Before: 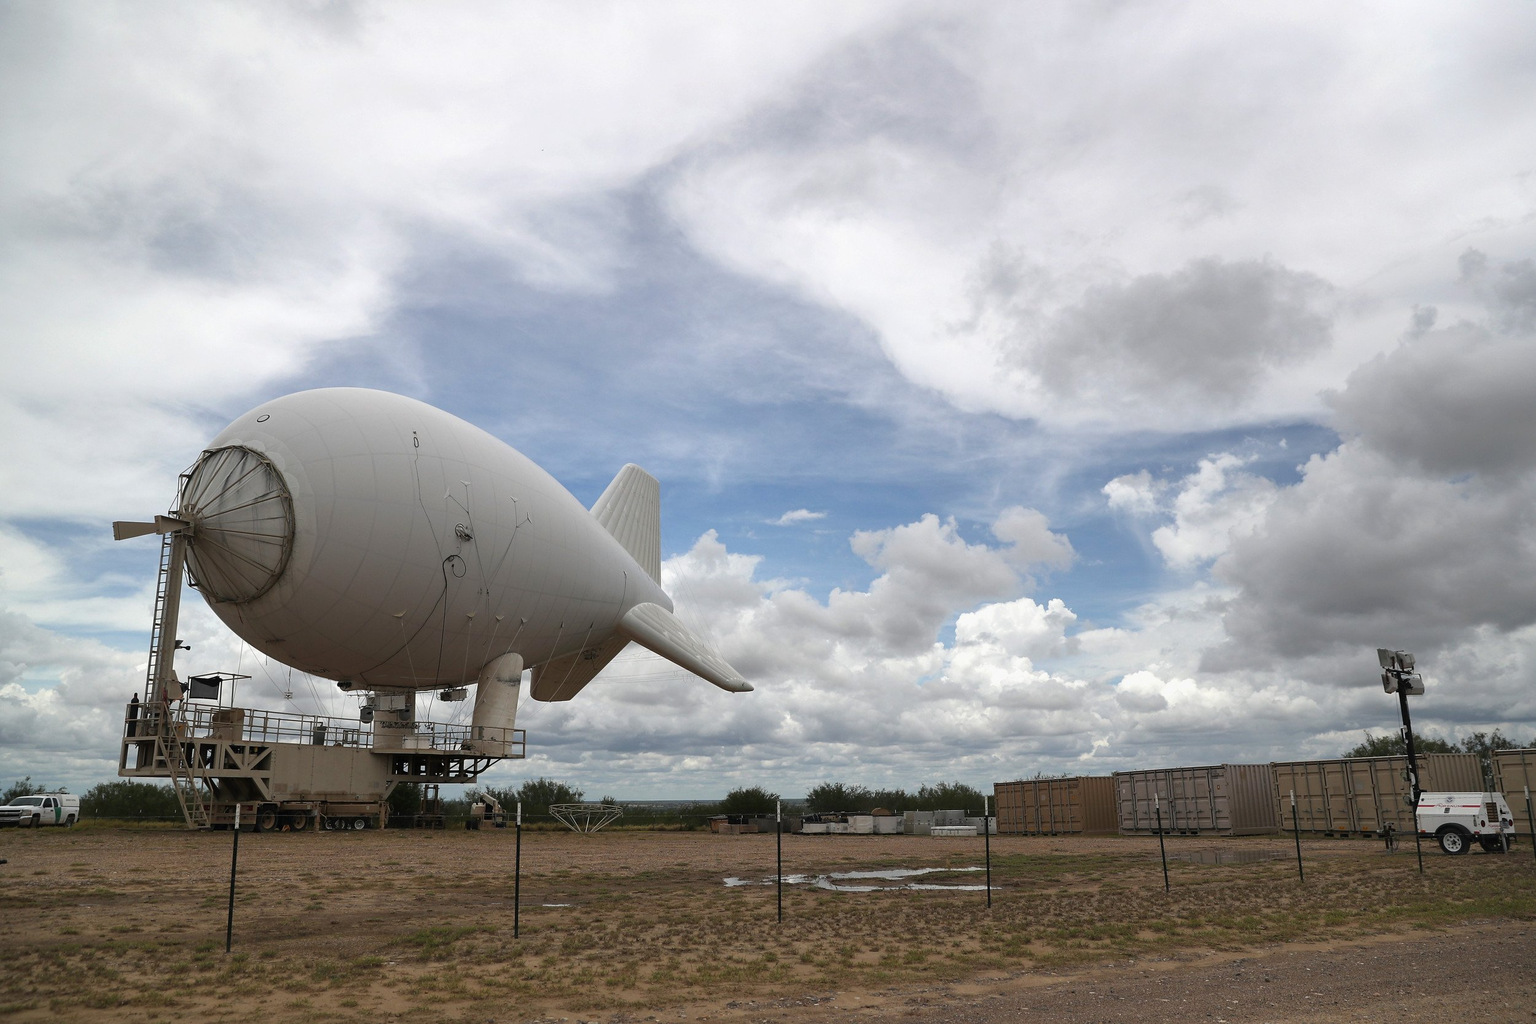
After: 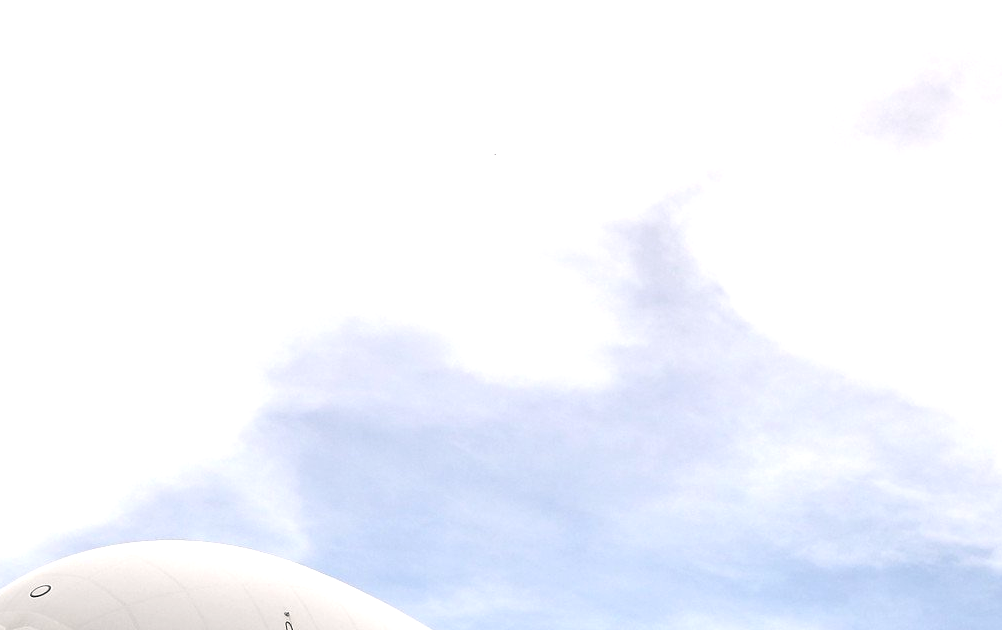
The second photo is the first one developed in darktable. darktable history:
color balance rgb: highlights gain › chroma 1.091%, highlights gain › hue 53.27°, perceptual saturation grading › global saturation -11.968%, contrast -10.538%
exposure: exposure 1.215 EV, compensate highlight preservation false
crop: left 15.543%, top 5.457%, right 44.374%, bottom 56.482%
